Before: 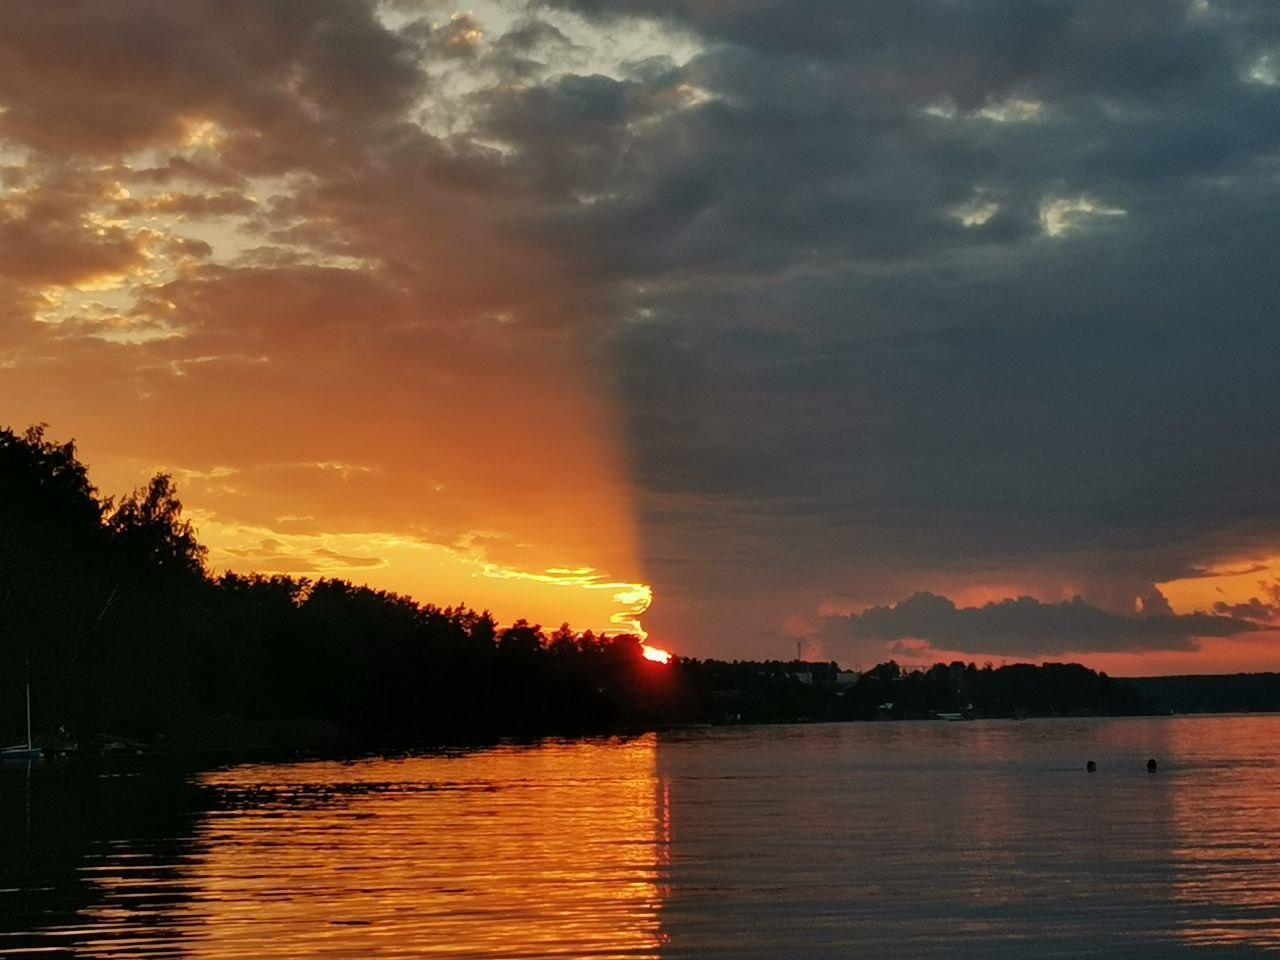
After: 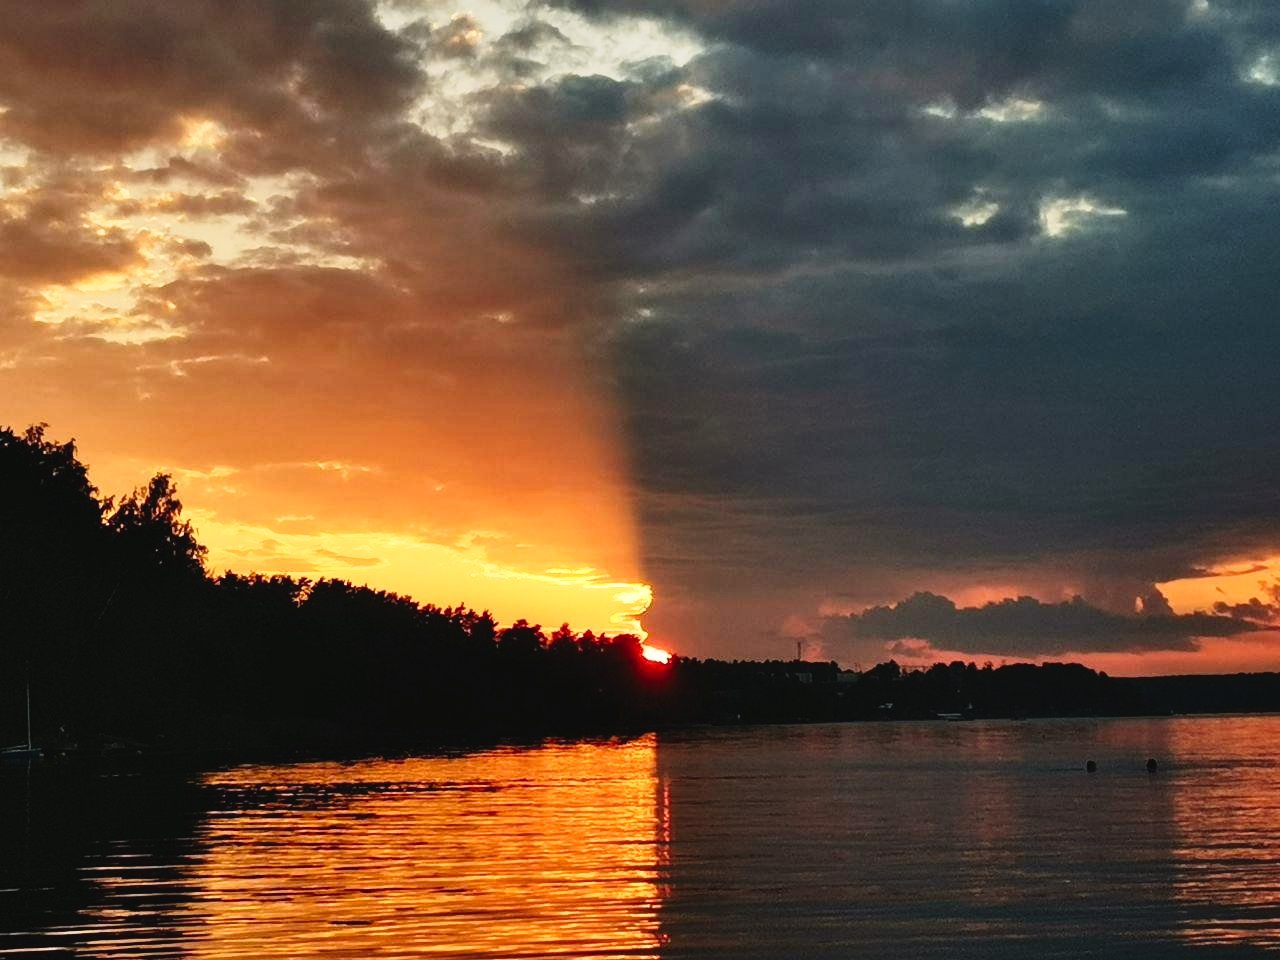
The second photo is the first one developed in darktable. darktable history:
contrast brightness saturation: contrast 0.241, brightness 0.086
tone curve: curves: ch0 [(0.001, 0.034) (0.115, 0.093) (0.251, 0.232) (0.382, 0.397) (0.652, 0.719) (0.802, 0.876) (1, 0.998)]; ch1 [(0, 0) (0.384, 0.324) (0.472, 0.466) (0.504, 0.5) (0.517, 0.533) (0.547, 0.564) (0.582, 0.628) (0.657, 0.727) (1, 1)]; ch2 [(0, 0) (0.278, 0.232) (0.5, 0.5) (0.531, 0.552) (0.61, 0.653) (1, 1)], preserve colors none
